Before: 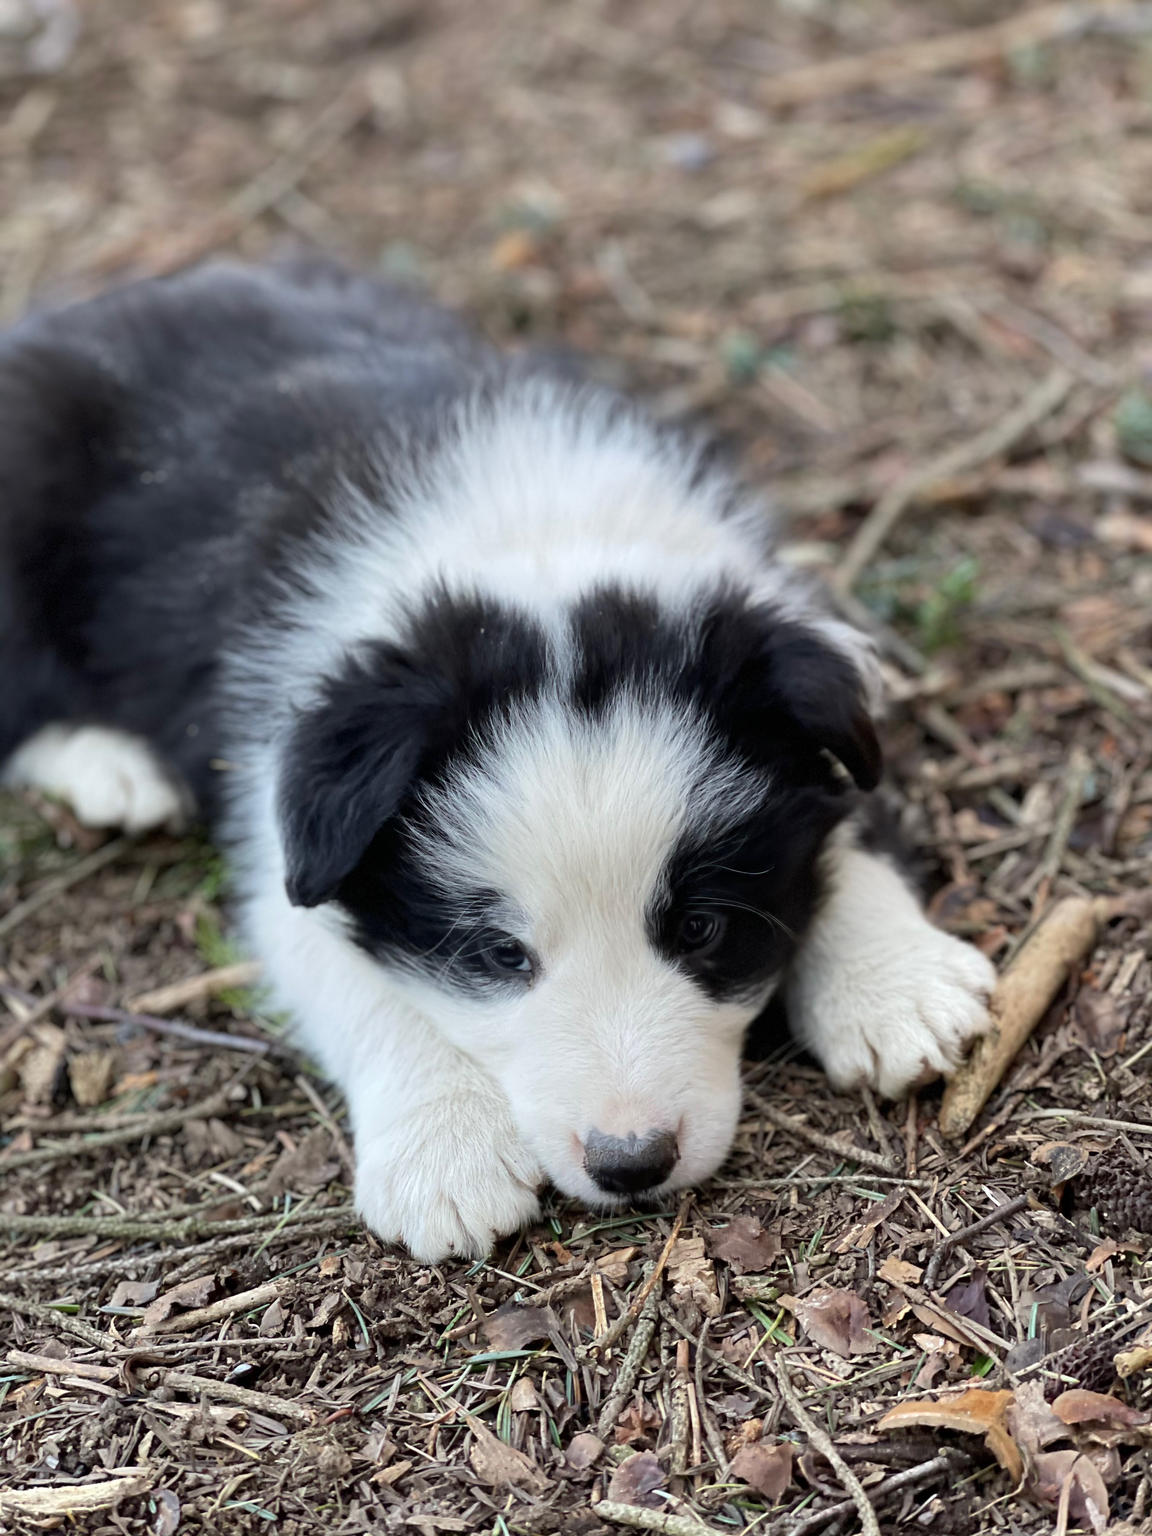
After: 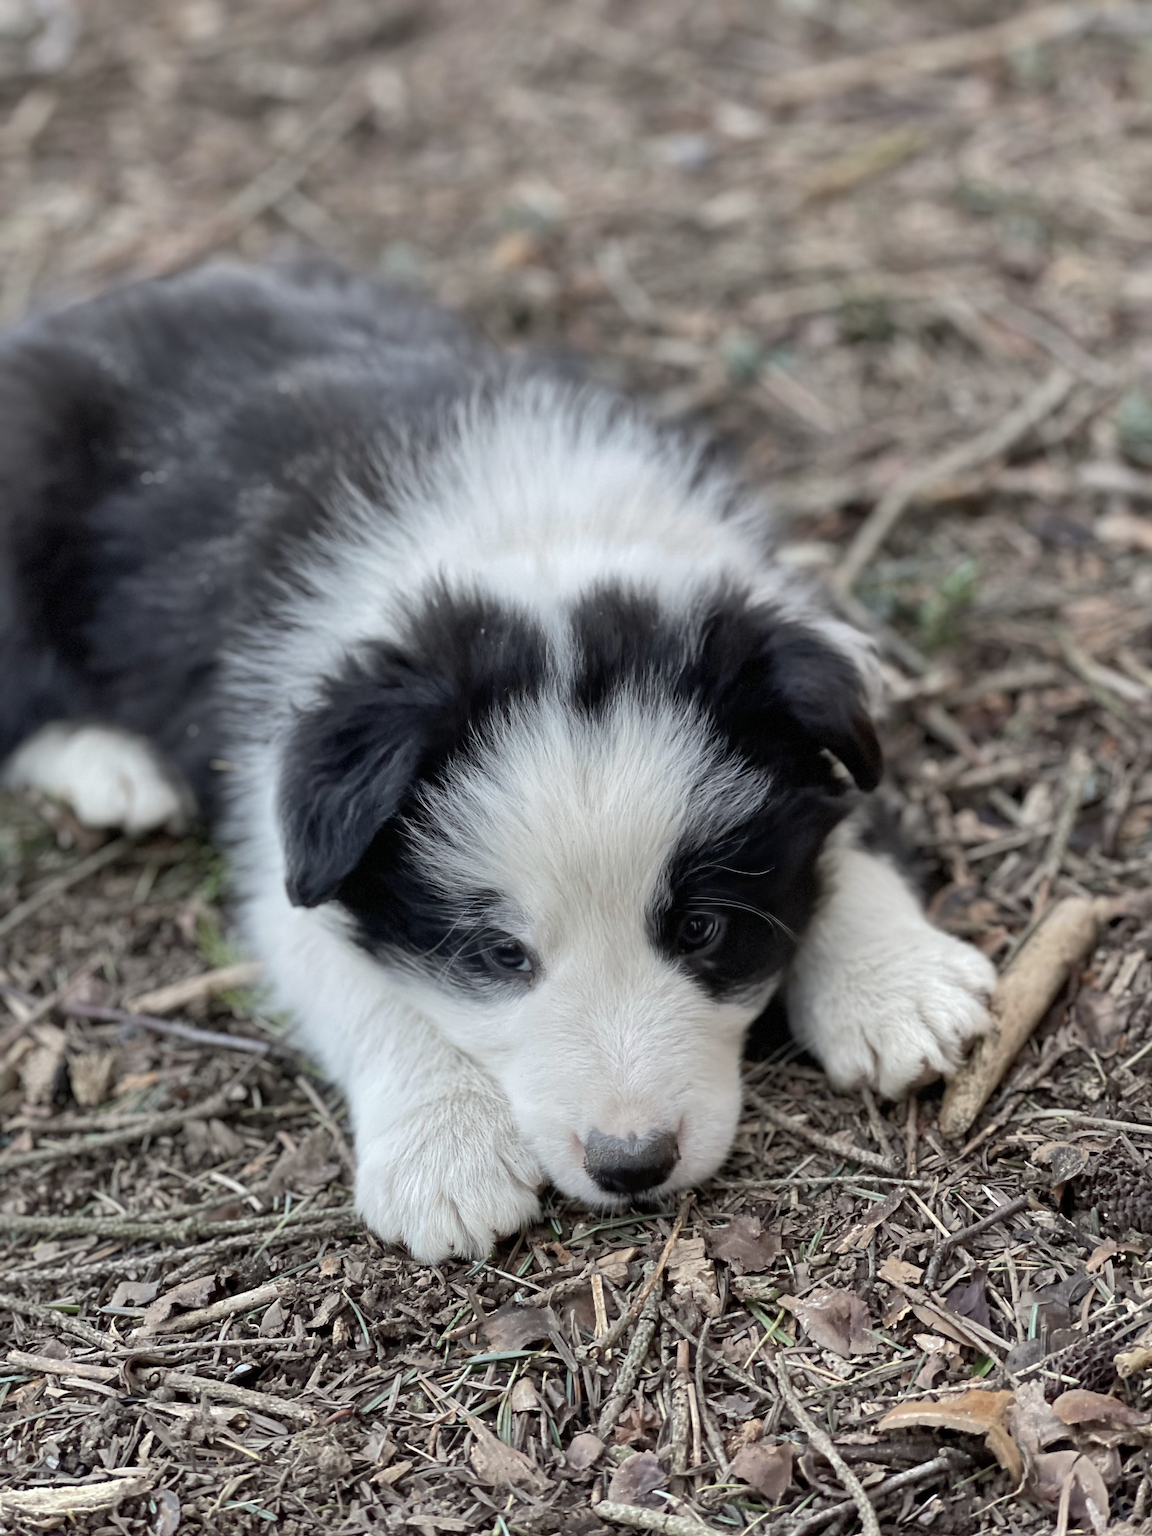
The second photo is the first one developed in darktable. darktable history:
shadows and highlights: highlights color adjustment 56.18%
contrast brightness saturation: contrast 0.101, saturation -0.367
